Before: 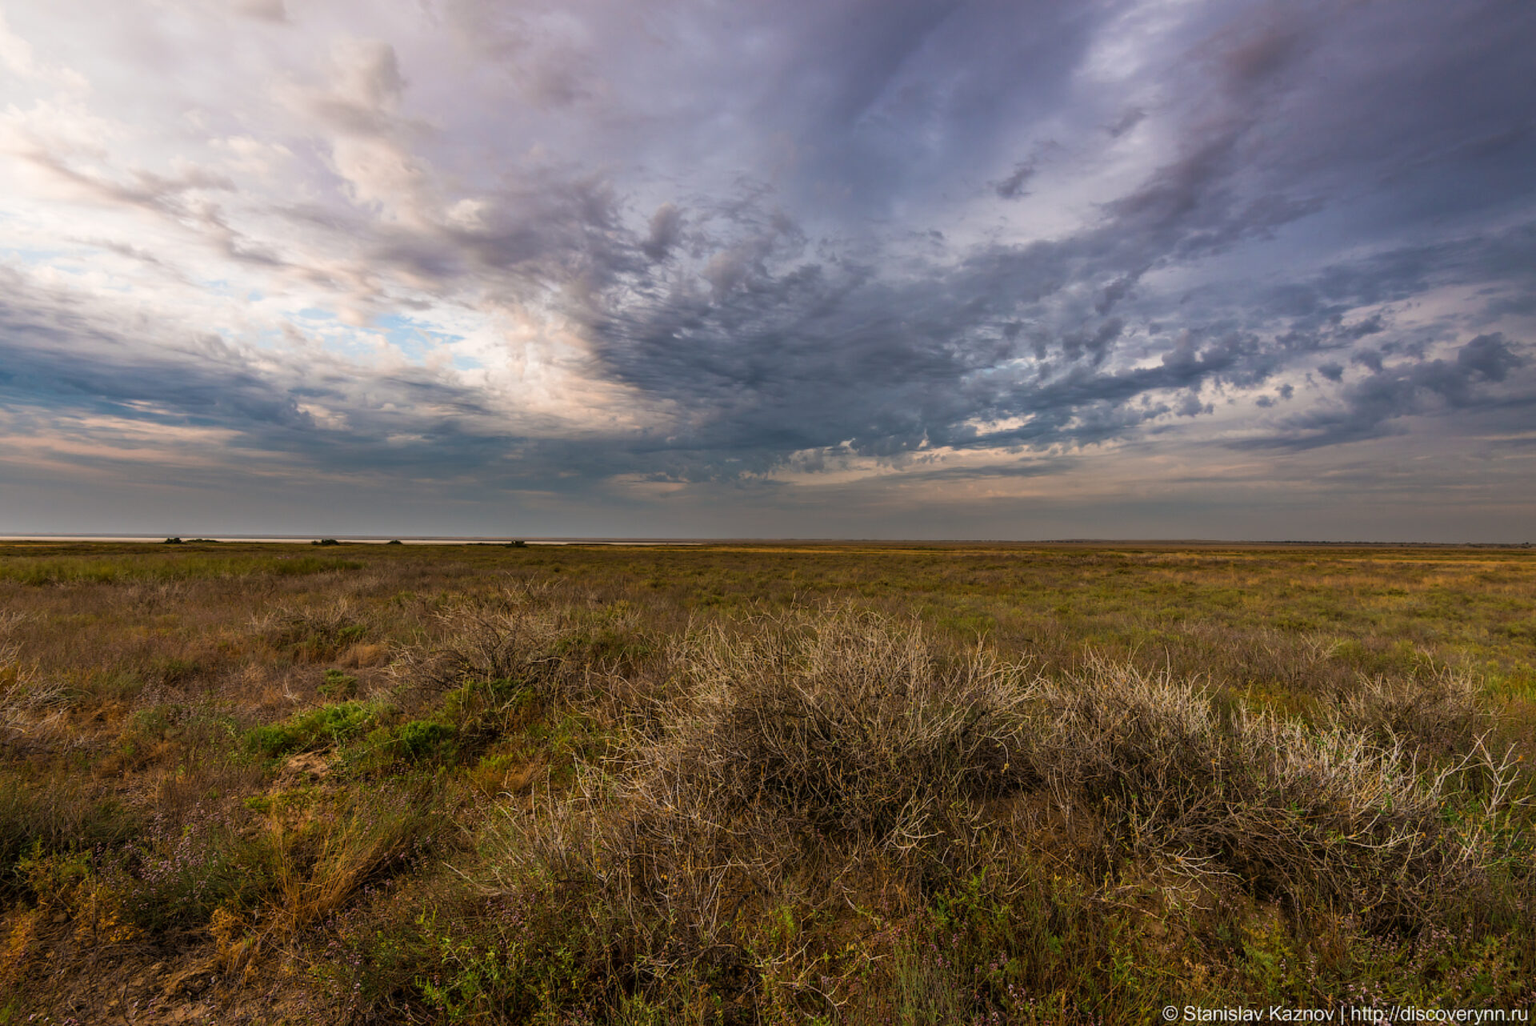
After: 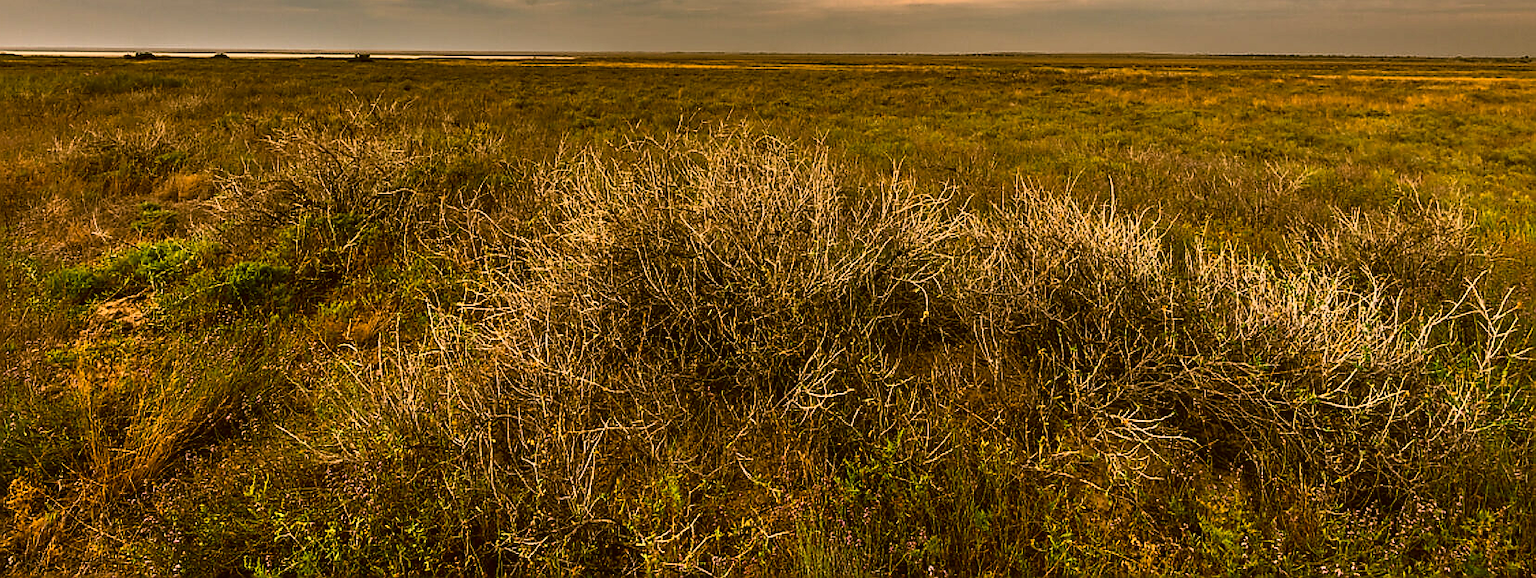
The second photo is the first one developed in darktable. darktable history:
tone curve: curves: ch0 [(0, 0.013) (0.198, 0.175) (0.512, 0.582) (0.625, 0.754) (0.81, 0.934) (1, 1)], color space Lab, linked channels, preserve colors none
color correction: highlights a* 8.98, highlights b* 15.09, shadows a* -0.49, shadows b* 26.52
bloom: size 3%, threshold 100%, strength 0%
sharpen: radius 1.4, amount 1.25, threshold 0.7
crop and rotate: left 13.306%, top 48.129%, bottom 2.928%
base curve: curves: ch0 [(0, 0) (0.235, 0.266) (0.503, 0.496) (0.786, 0.72) (1, 1)]
